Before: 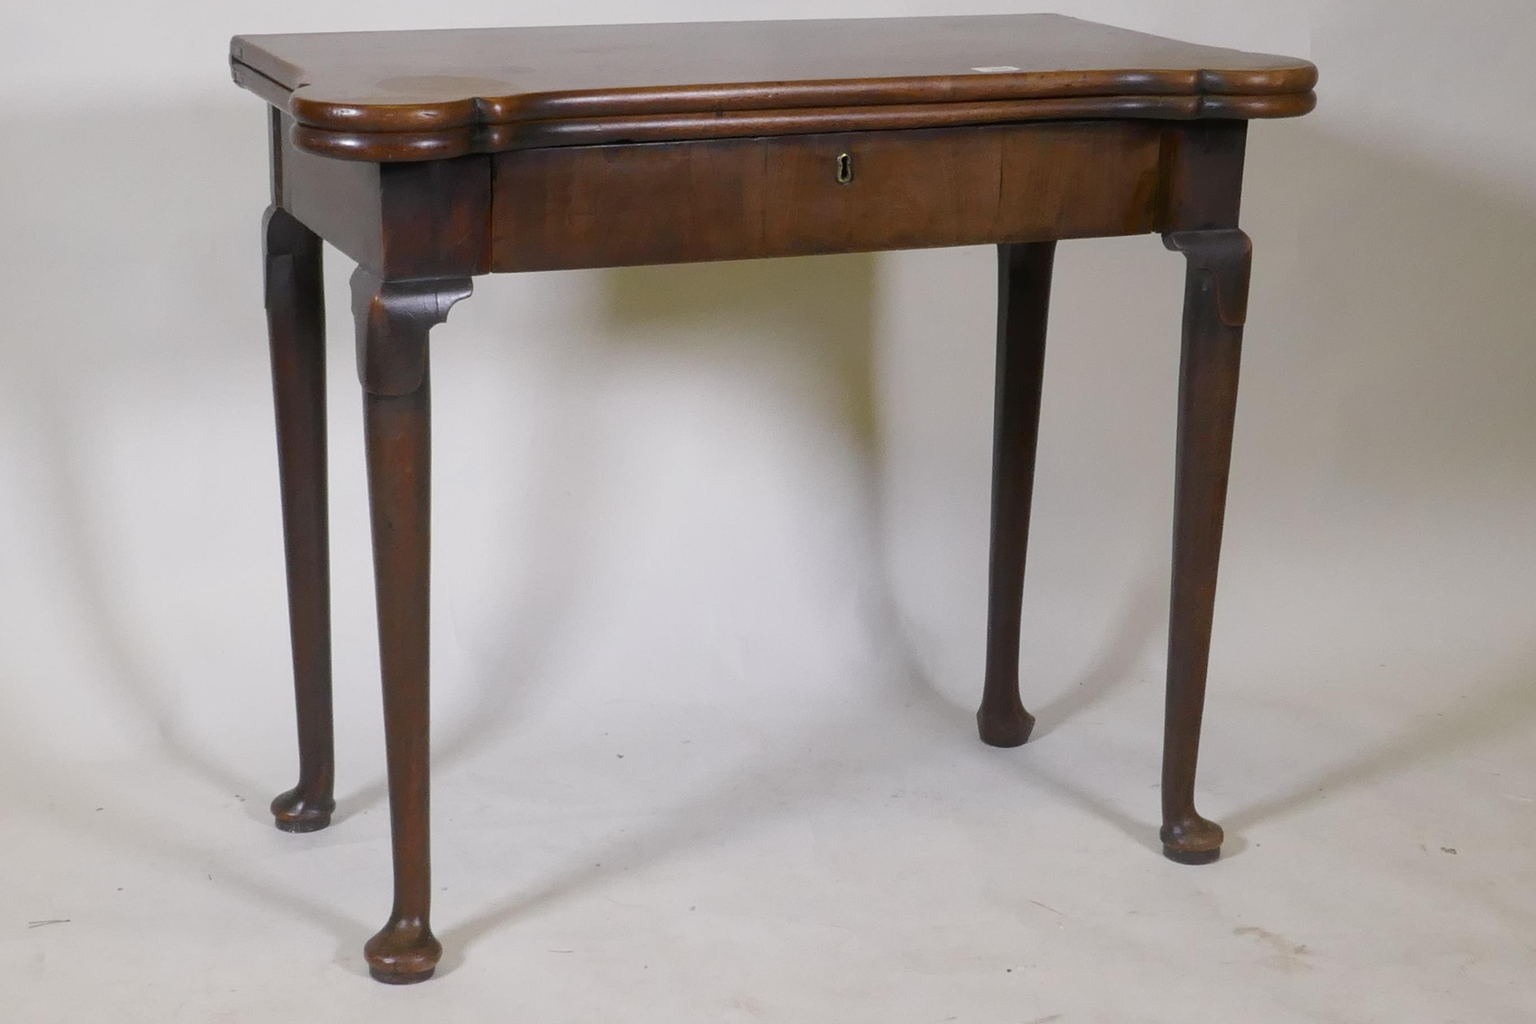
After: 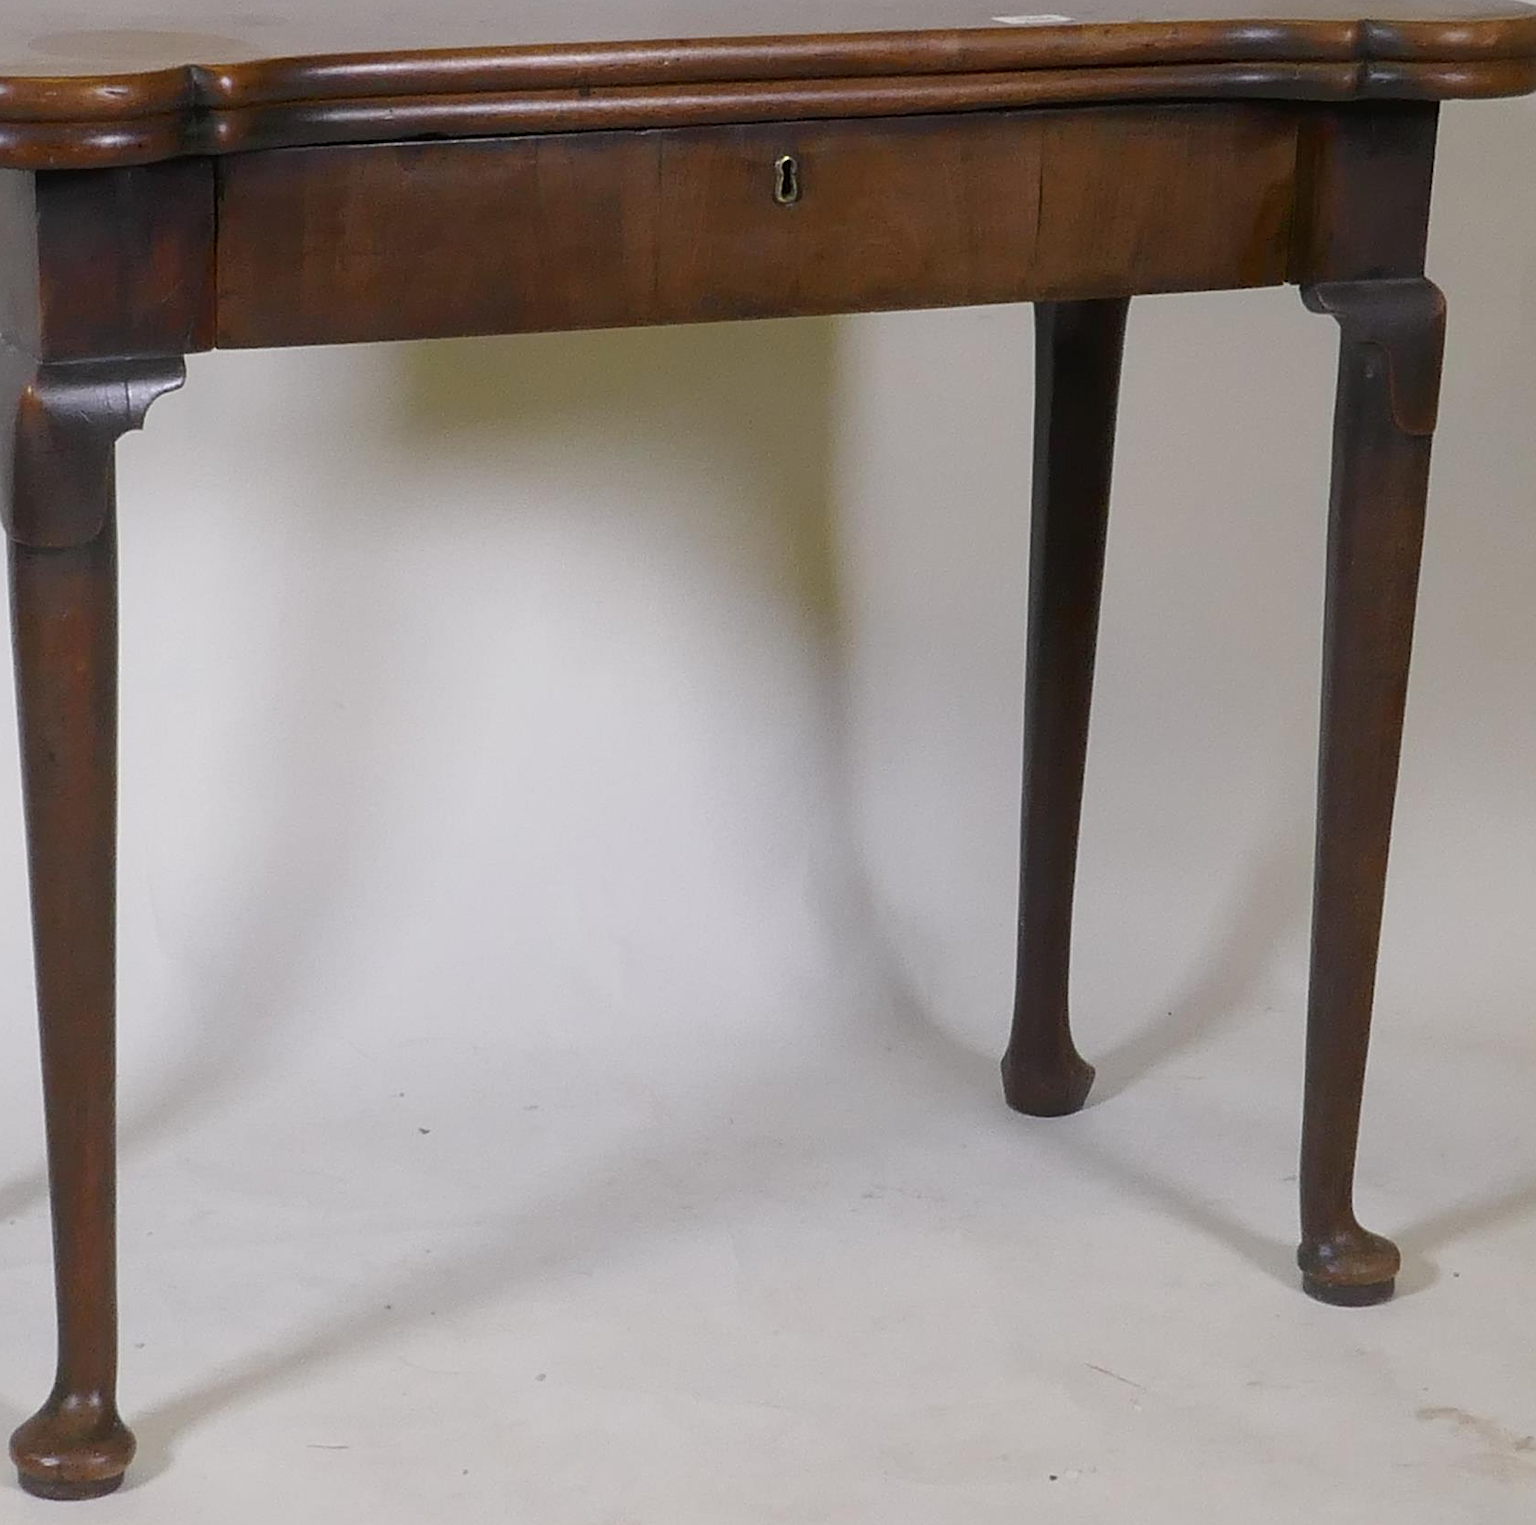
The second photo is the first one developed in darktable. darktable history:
crop and rotate: left 23.353%, top 5.626%, right 14.817%, bottom 2.317%
exposure: exposure -0.052 EV, compensate highlight preservation false
sharpen: on, module defaults
